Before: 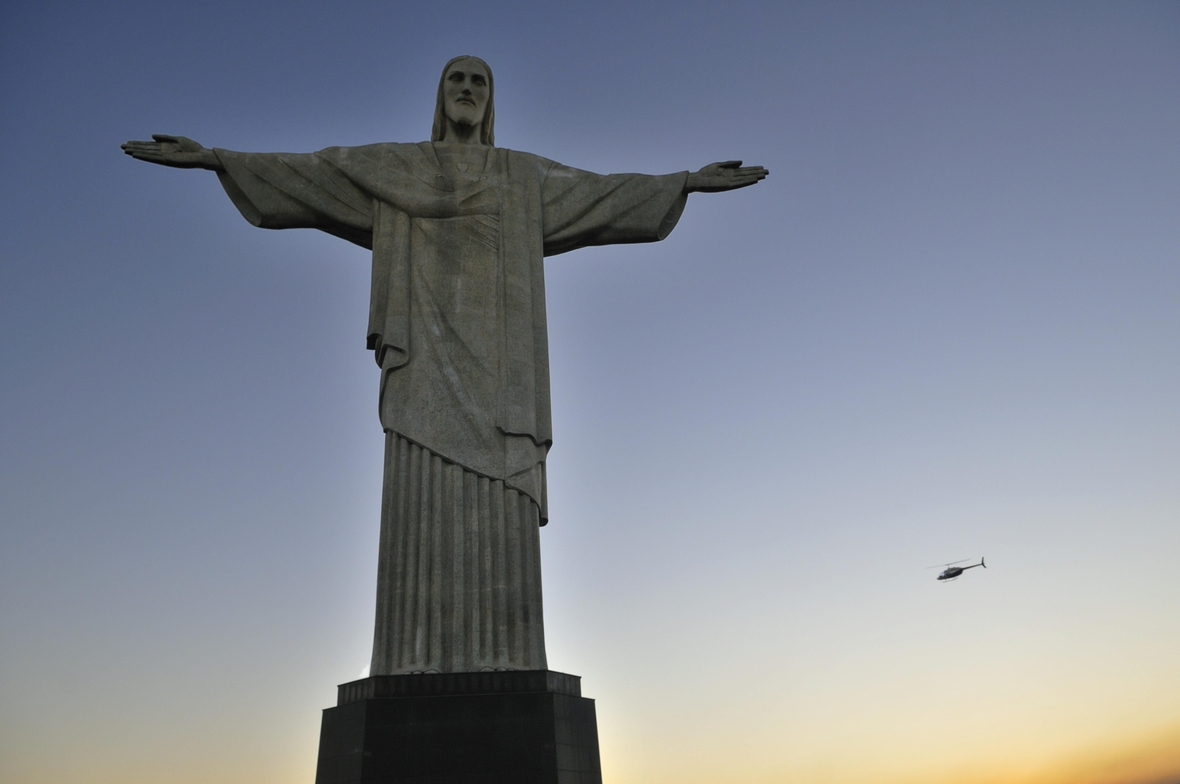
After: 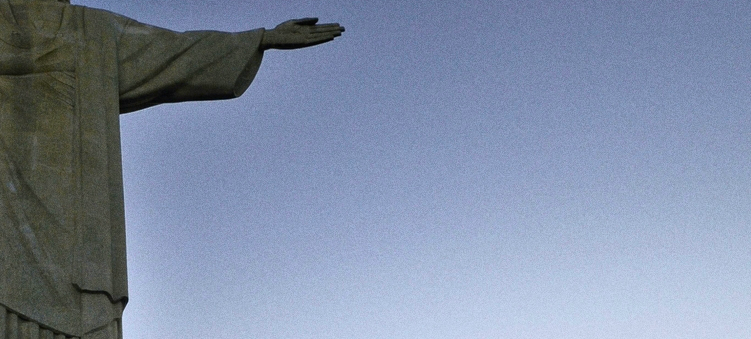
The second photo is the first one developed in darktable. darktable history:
color balance rgb: linear chroma grading › global chroma 9%, perceptual saturation grading › global saturation 36%, perceptual saturation grading › shadows 35%, perceptual brilliance grading › global brilliance 15%, perceptual brilliance grading › shadows -35%, global vibrance 15%
tone curve: curves: ch0 [(0.013, 0) (0.061, 0.059) (0.239, 0.256) (0.502, 0.501) (0.683, 0.676) (0.761, 0.773) (0.858, 0.858) (0.987, 0.945)]; ch1 [(0, 0) (0.172, 0.123) (0.304, 0.267) (0.414, 0.395) (0.472, 0.473) (0.502, 0.502) (0.521, 0.528) (0.583, 0.595) (0.654, 0.673) (0.728, 0.761) (1, 1)]; ch2 [(0, 0) (0.411, 0.424) (0.485, 0.476) (0.502, 0.501) (0.553, 0.557) (0.57, 0.576) (1, 1)], color space Lab, independent channels, preserve colors none
grain: coarseness 0.09 ISO
crop: left 36.005%, top 18.293%, right 0.31%, bottom 38.444%
